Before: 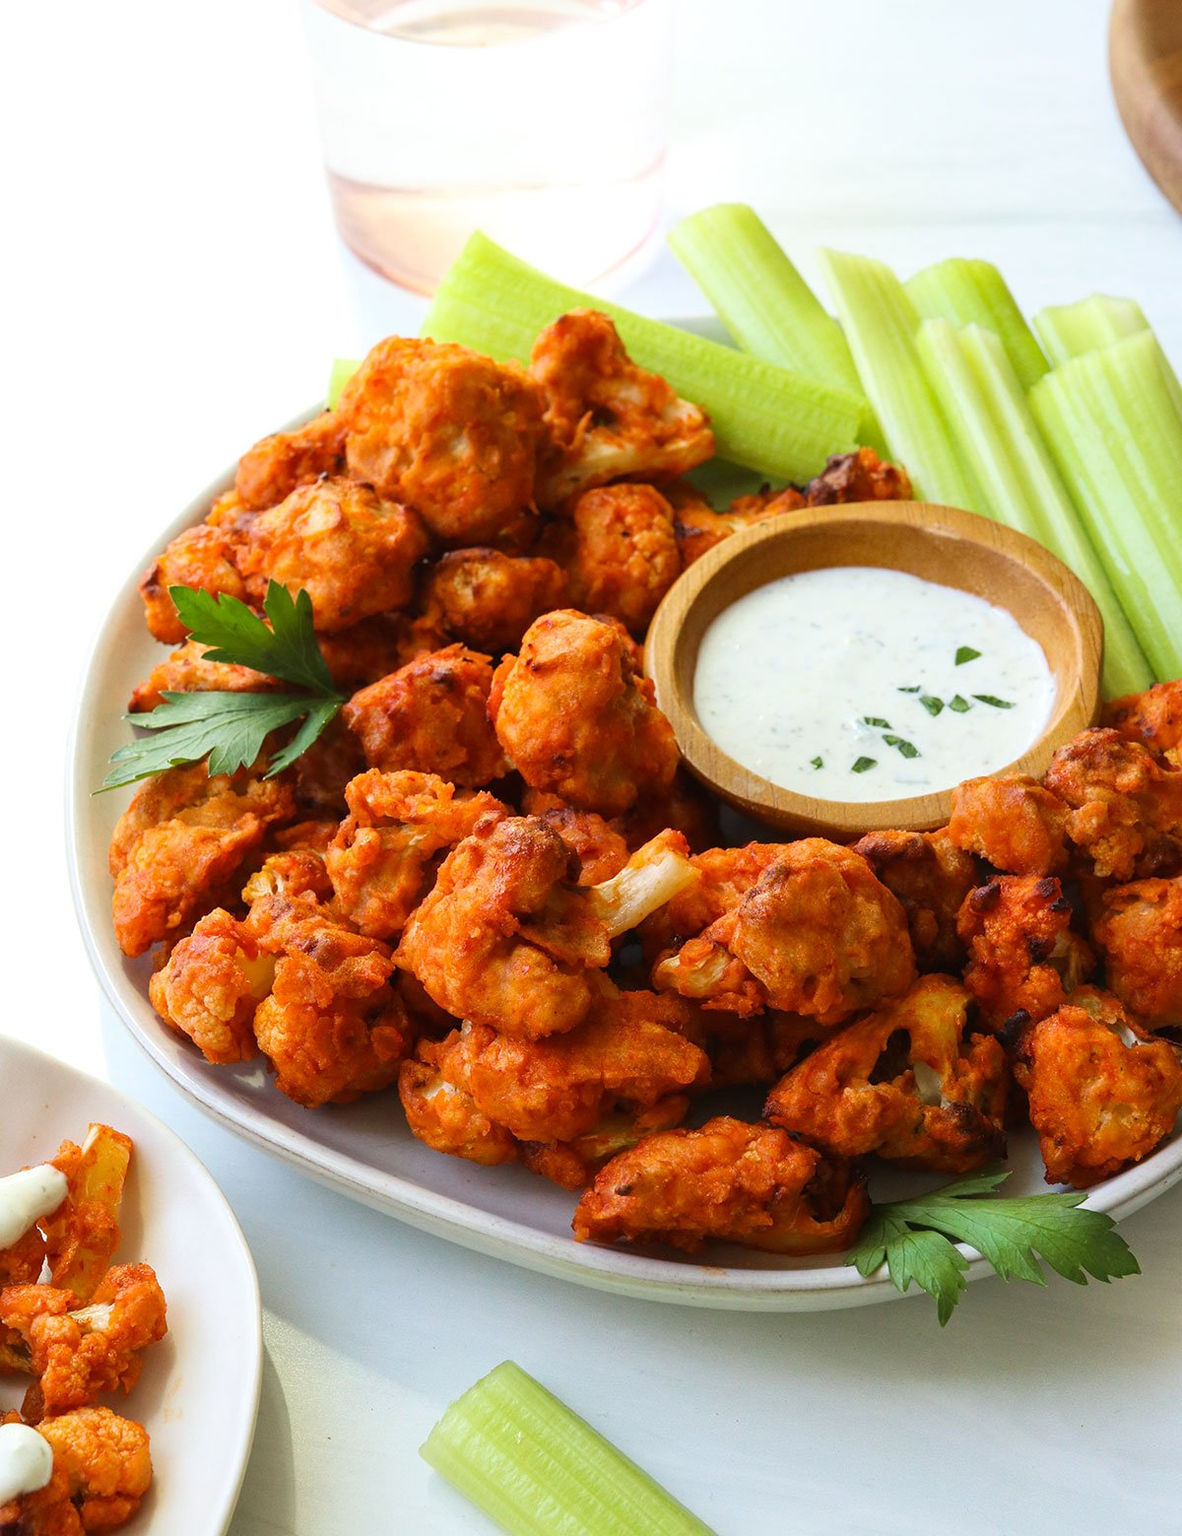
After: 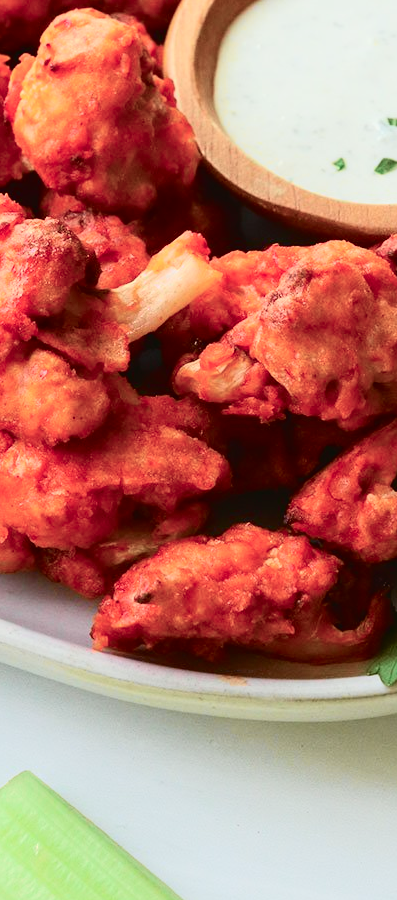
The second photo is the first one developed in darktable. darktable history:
tone curve: curves: ch0 [(0, 0.023) (0.113, 0.081) (0.204, 0.197) (0.498, 0.608) (0.709, 0.819) (0.984, 0.961)]; ch1 [(0, 0) (0.172, 0.123) (0.317, 0.272) (0.414, 0.382) (0.476, 0.479) (0.505, 0.501) (0.528, 0.54) (0.618, 0.647) (0.709, 0.764) (1, 1)]; ch2 [(0, 0) (0.411, 0.424) (0.492, 0.502) (0.521, 0.521) (0.55, 0.576) (0.686, 0.638) (1, 1)], color space Lab, independent channels, preserve colors none
crop: left 40.878%, top 39.176%, right 25.993%, bottom 3.081%
